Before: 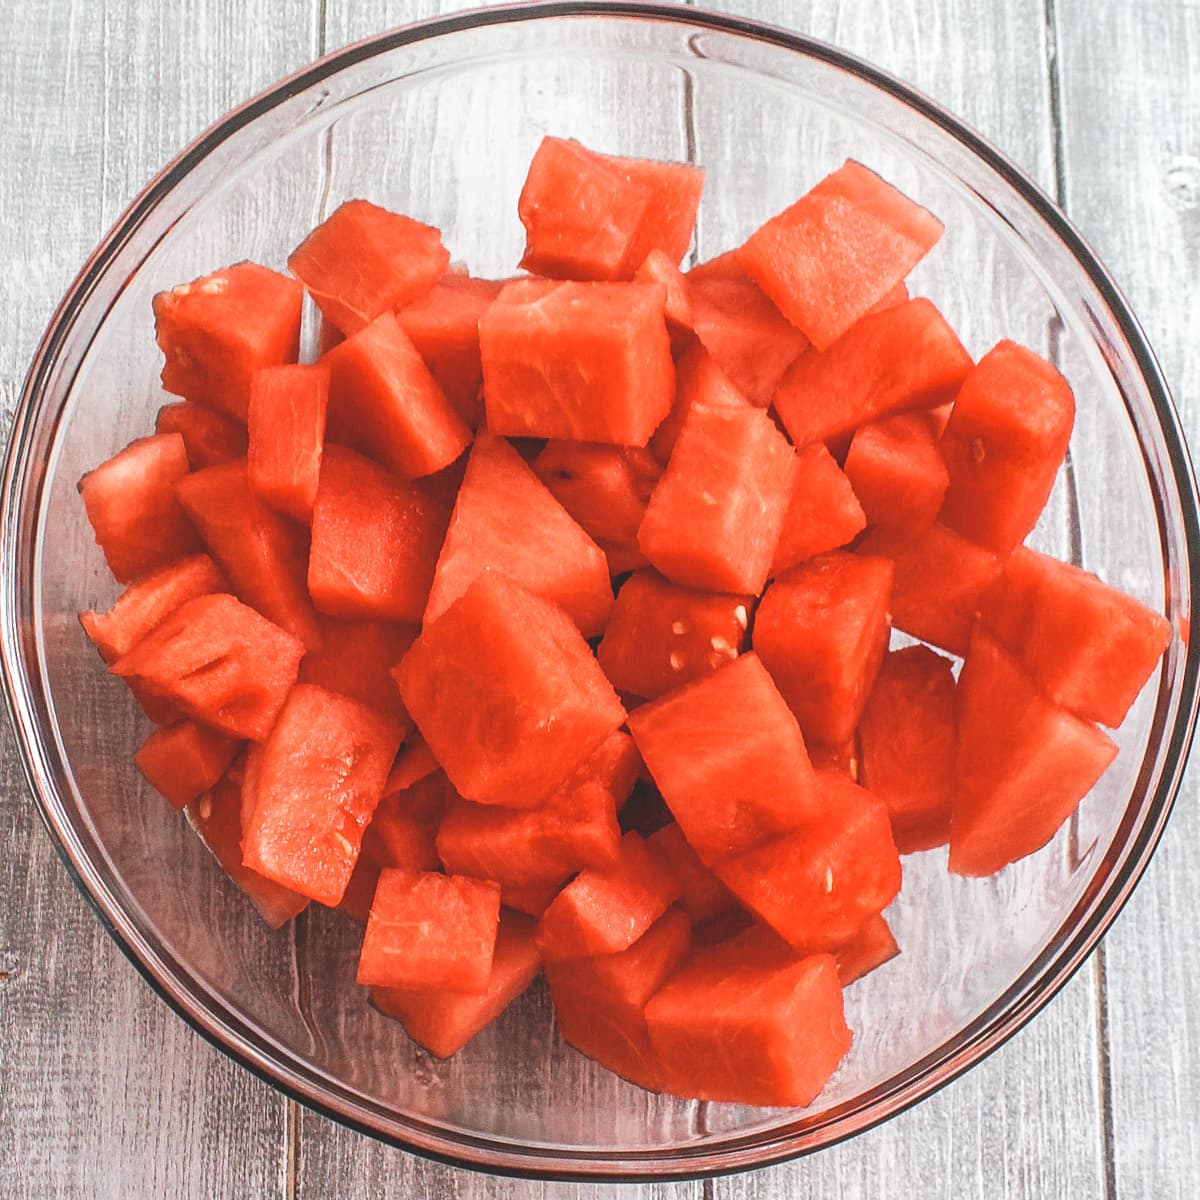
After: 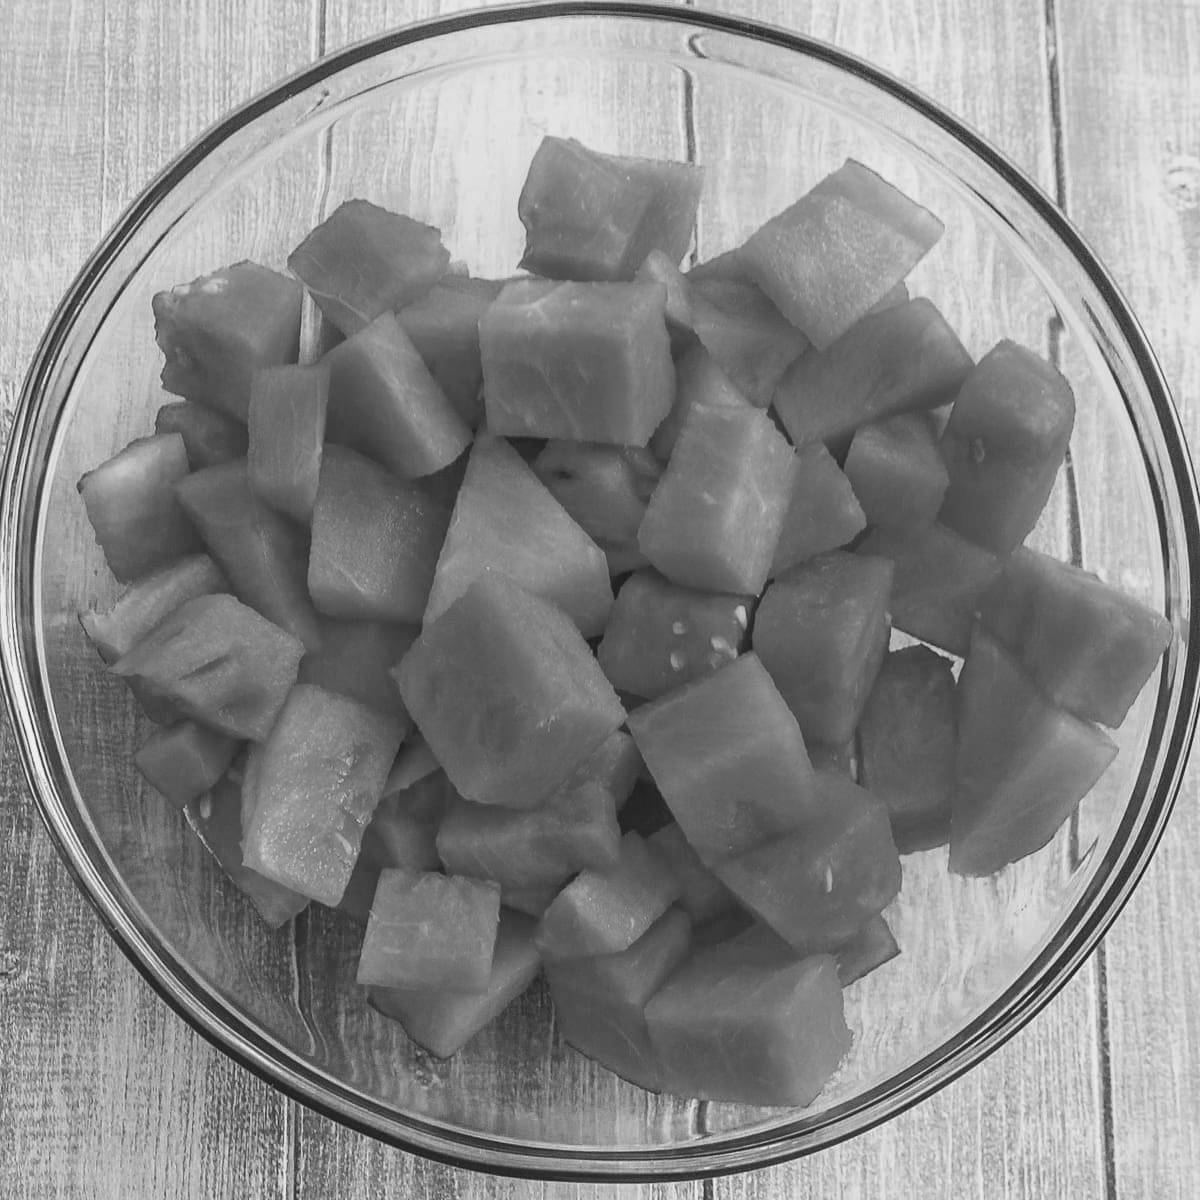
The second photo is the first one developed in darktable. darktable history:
monochrome: a 26.22, b 42.67, size 0.8
color contrast: green-magenta contrast 1.69, blue-yellow contrast 1.49
